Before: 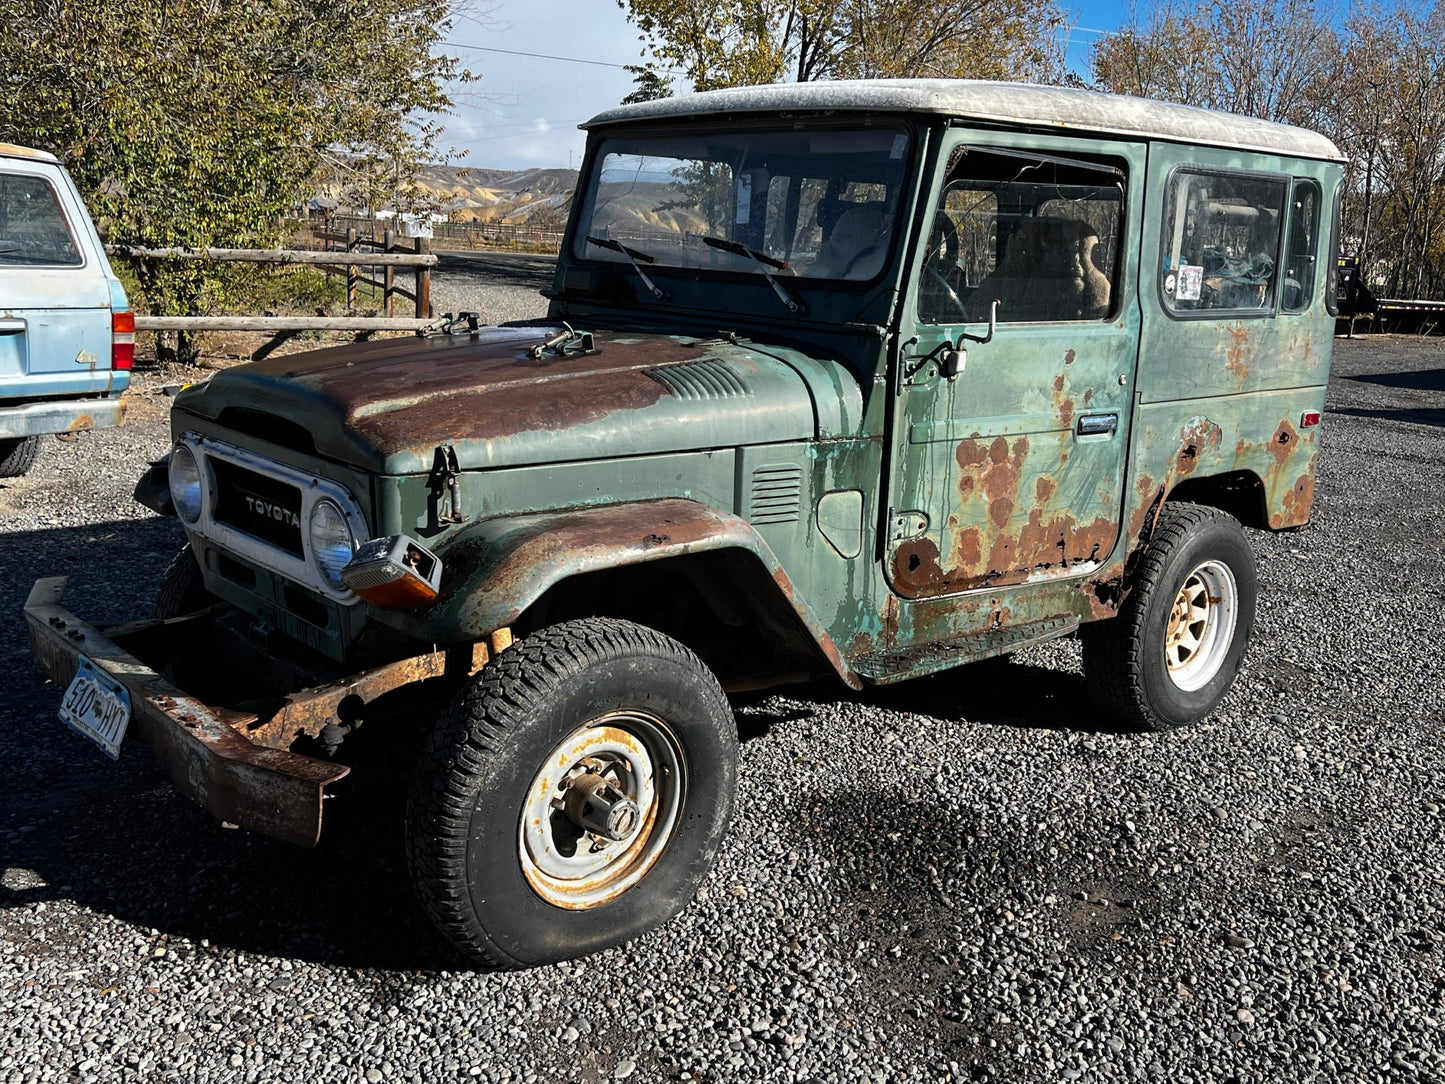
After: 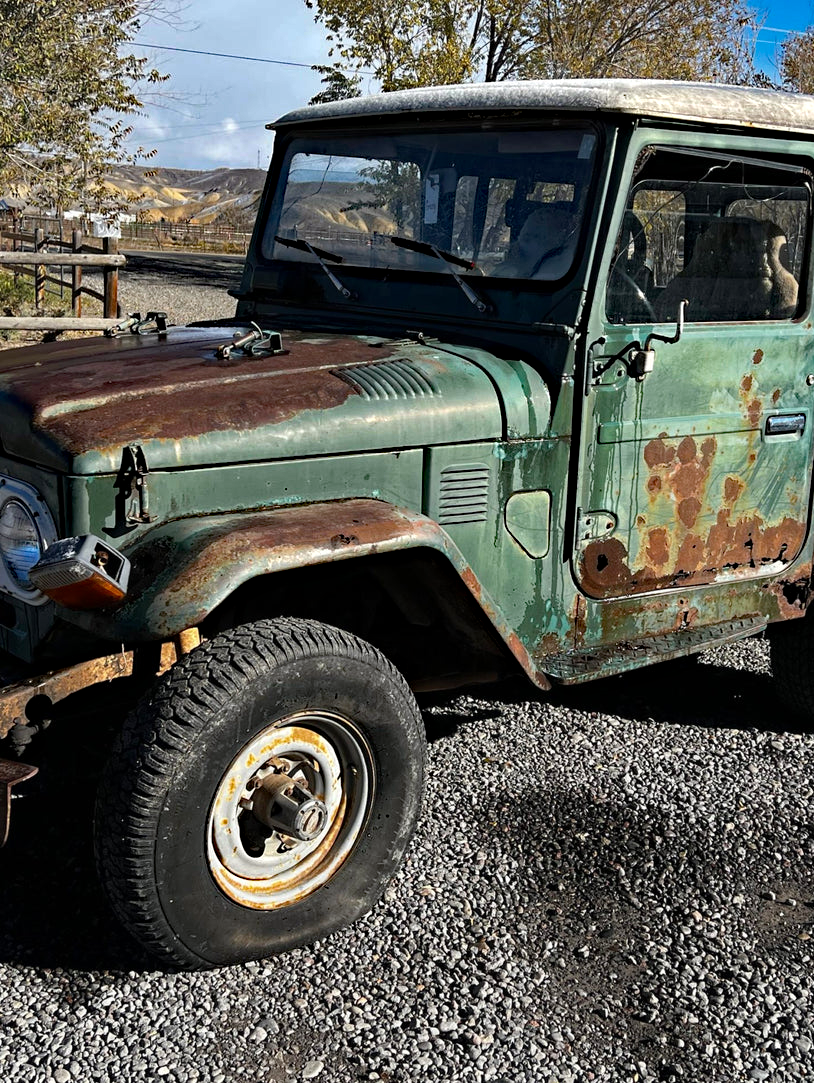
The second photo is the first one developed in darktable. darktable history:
haze removal: strength 0.503, distance 0.424, compatibility mode true, adaptive false
crop: left 21.602%, right 22.026%, bottom 0.007%
